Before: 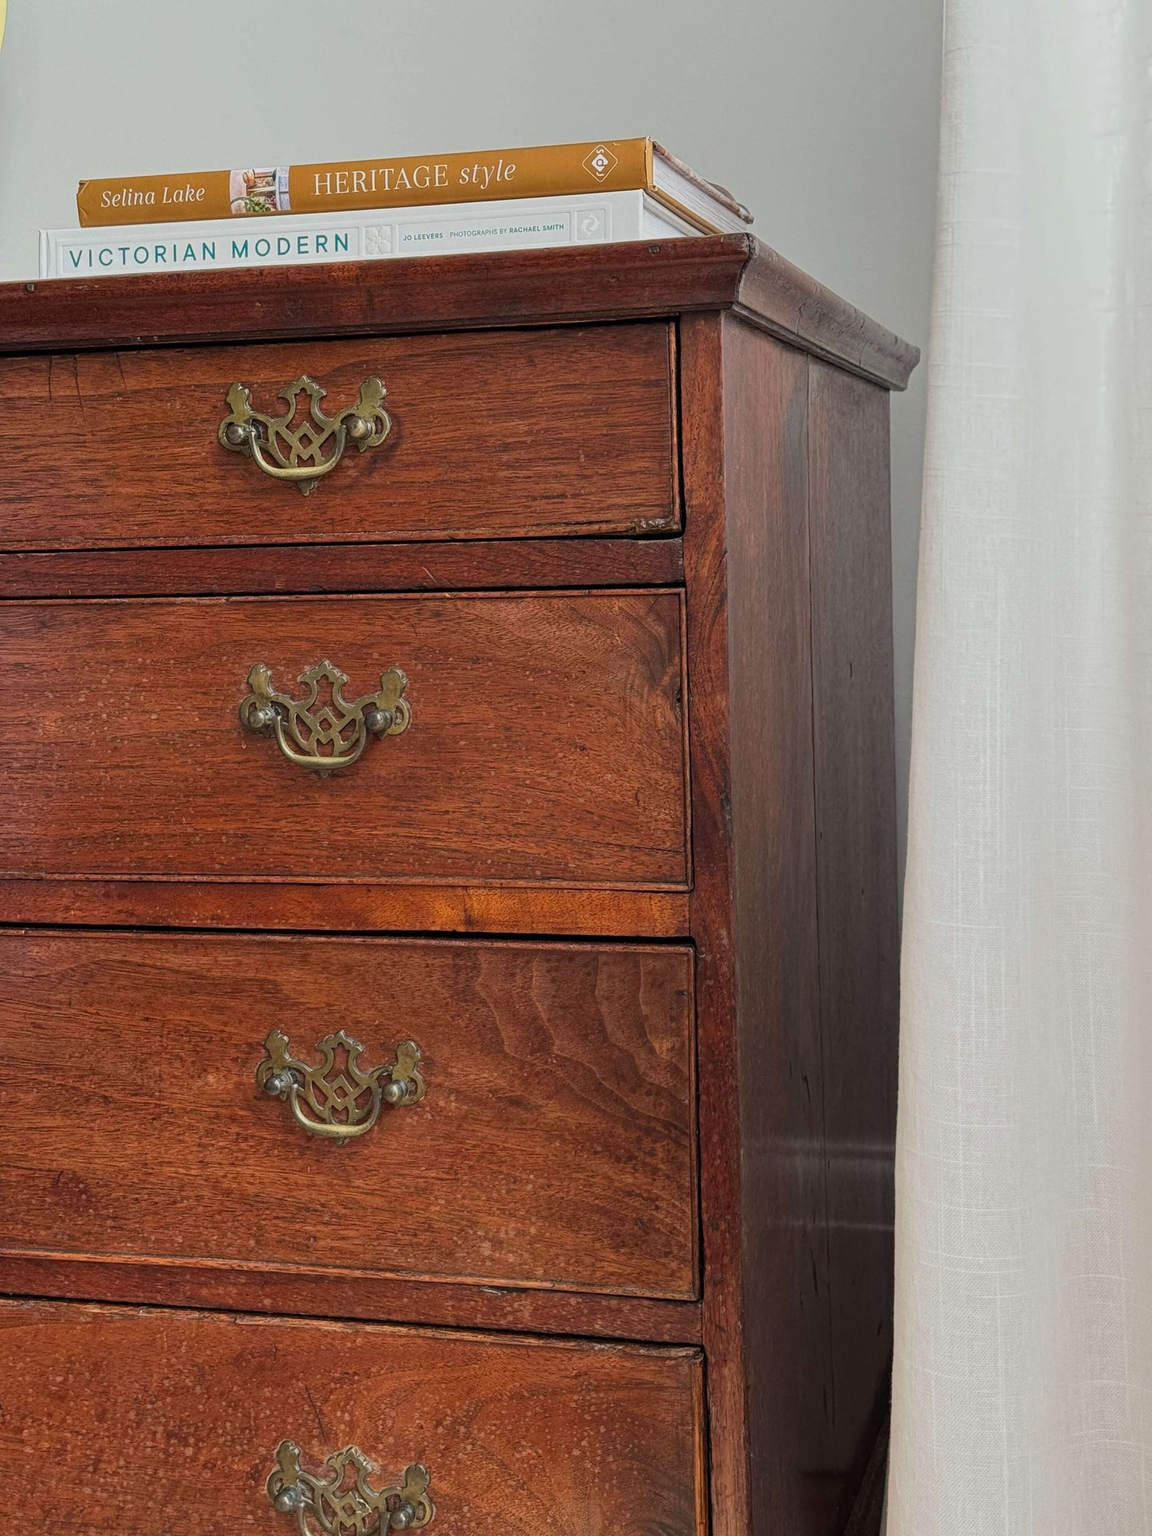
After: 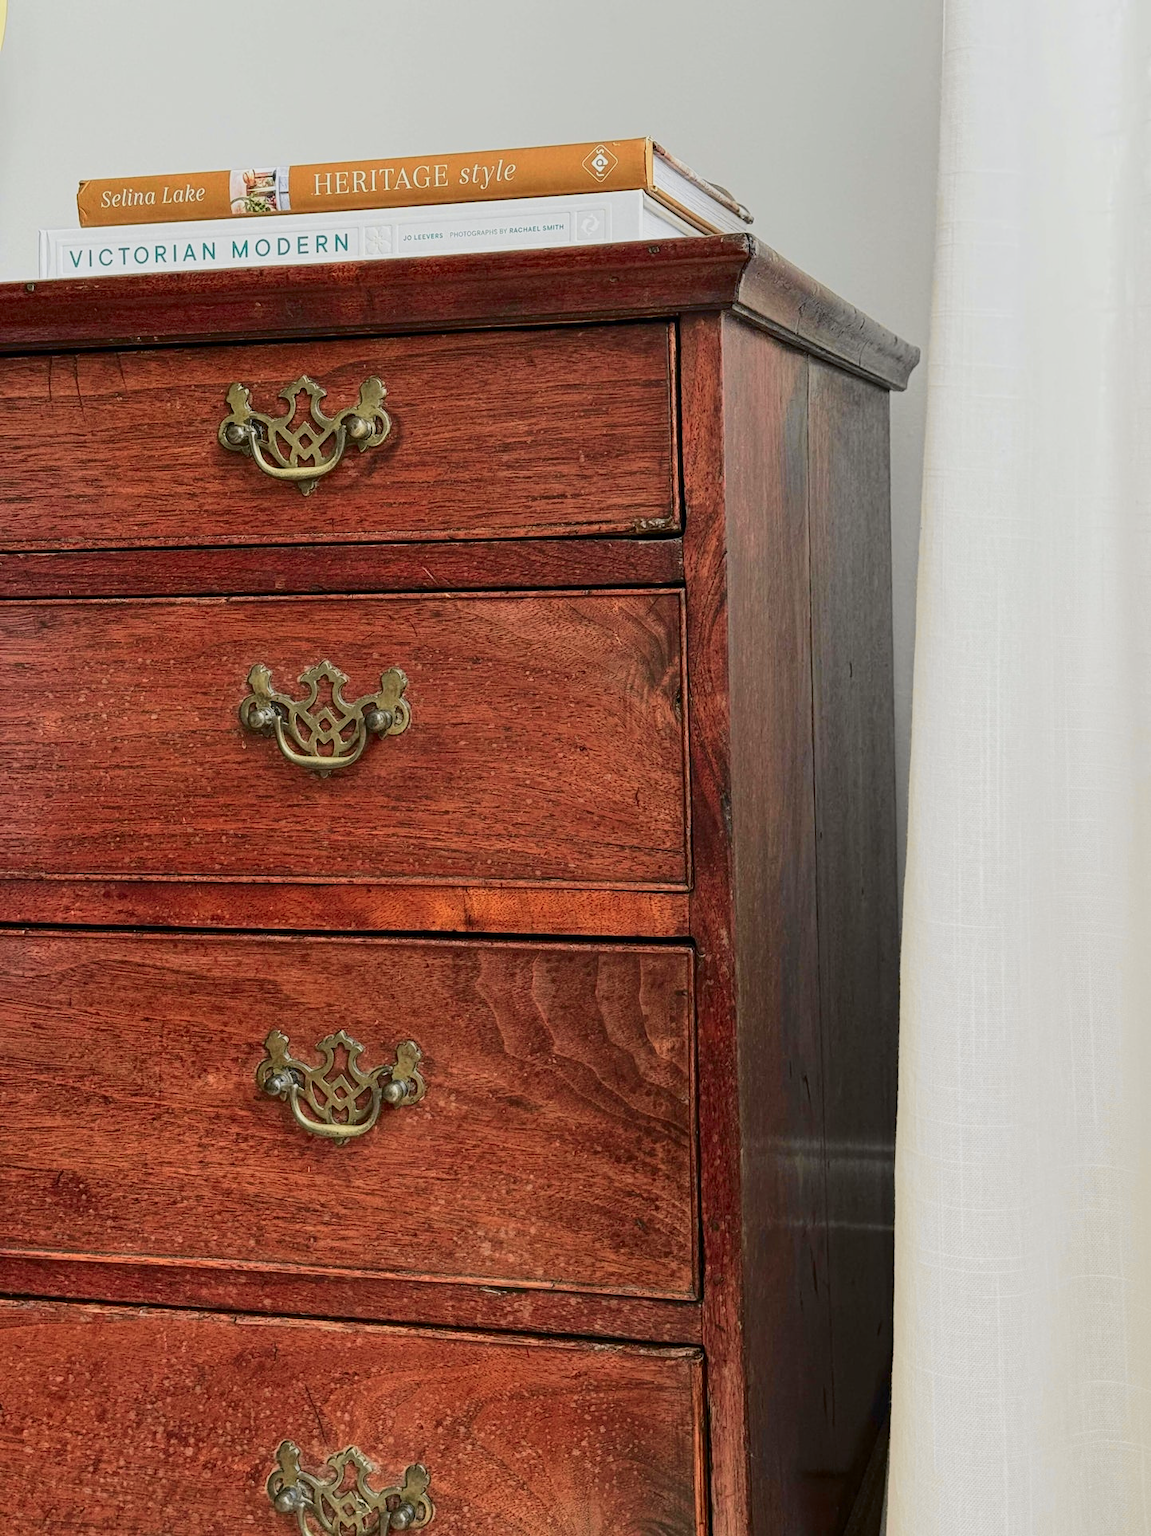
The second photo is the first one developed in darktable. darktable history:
base curve: curves: ch0 [(0, 0) (0.088, 0.125) (0.176, 0.251) (0.354, 0.501) (0.613, 0.749) (1, 0.877)], preserve colors none
tone curve: curves: ch0 [(0.003, 0) (0.066, 0.031) (0.16, 0.089) (0.269, 0.218) (0.395, 0.408) (0.517, 0.56) (0.684, 0.734) (0.791, 0.814) (1, 1)]; ch1 [(0, 0) (0.164, 0.115) (0.337, 0.332) (0.39, 0.398) (0.464, 0.461) (0.501, 0.5) (0.507, 0.5) (0.534, 0.532) (0.577, 0.59) (0.652, 0.681) (0.733, 0.764) (0.819, 0.823) (1, 1)]; ch2 [(0, 0) (0.337, 0.382) (0.464, 0.476) (0.501, 0.5) (0.527, 0.54) (0.551, 0.565) (0.628, 0.632) (0.689, 0.686) (1, 1)], color space Lab, independent channels, preserve colors none
tone equalizer: -8 EV 0.277 EV, -7 EV 0.383 EV, -6 EV 0.388 EV, -5 EV 0.258 EV, -3 EV -0.245 EV, -2 EV -0.445 EV, -1 EV -0.391 EV, +0 EV -0.261 EV
